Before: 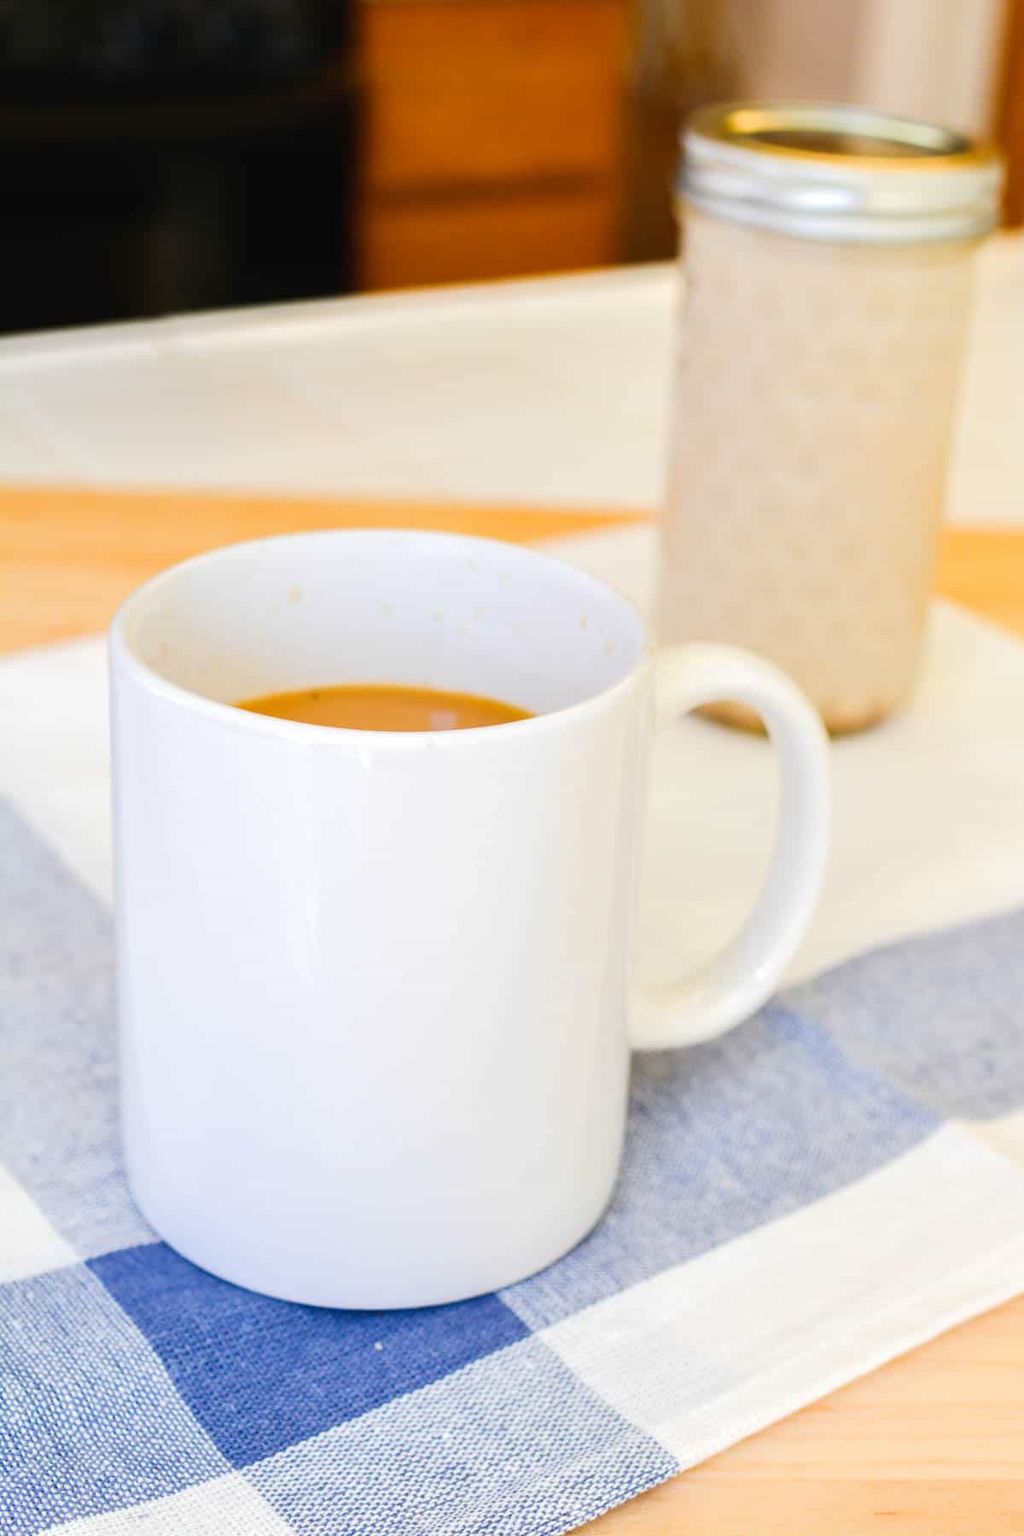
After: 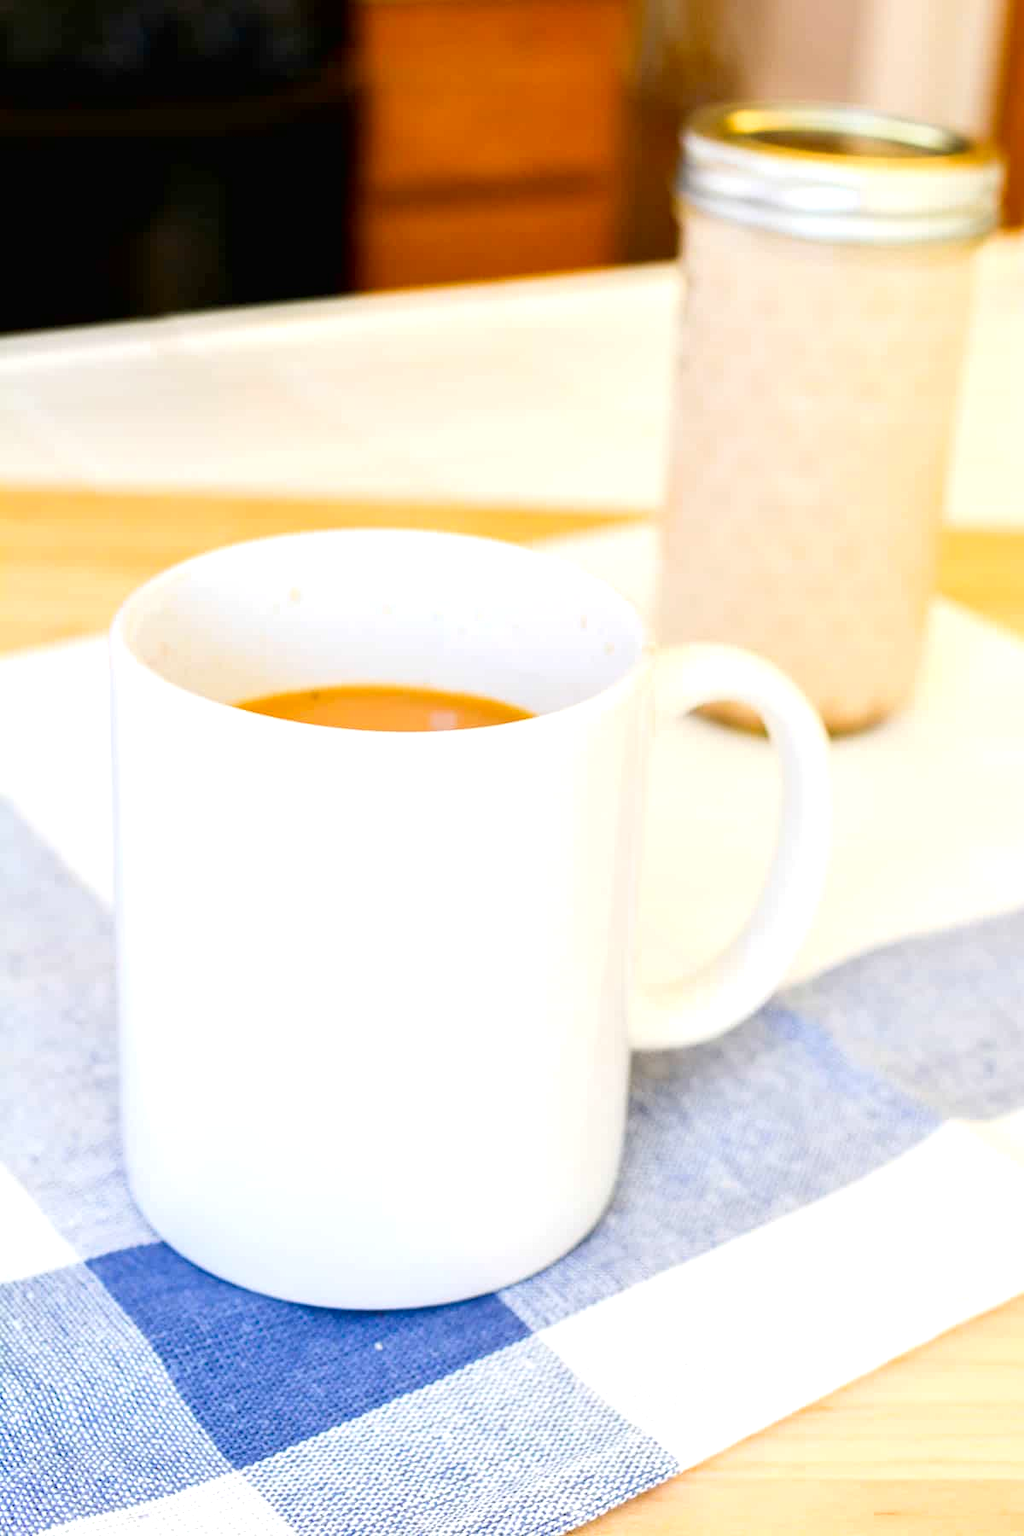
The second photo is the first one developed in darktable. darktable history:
exposure: black level correction 0.004, exposure 0.421 EV, compensate highlight preservation false
contrast brightness saturation: contrast -0.021, brightness -0.007, saturation 0.031
